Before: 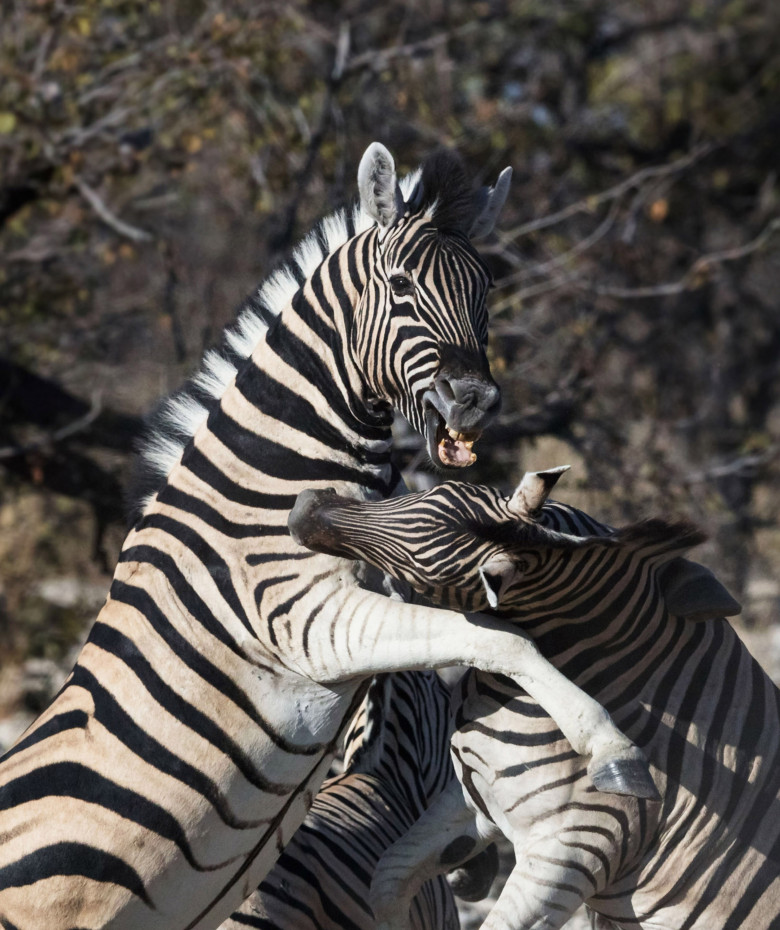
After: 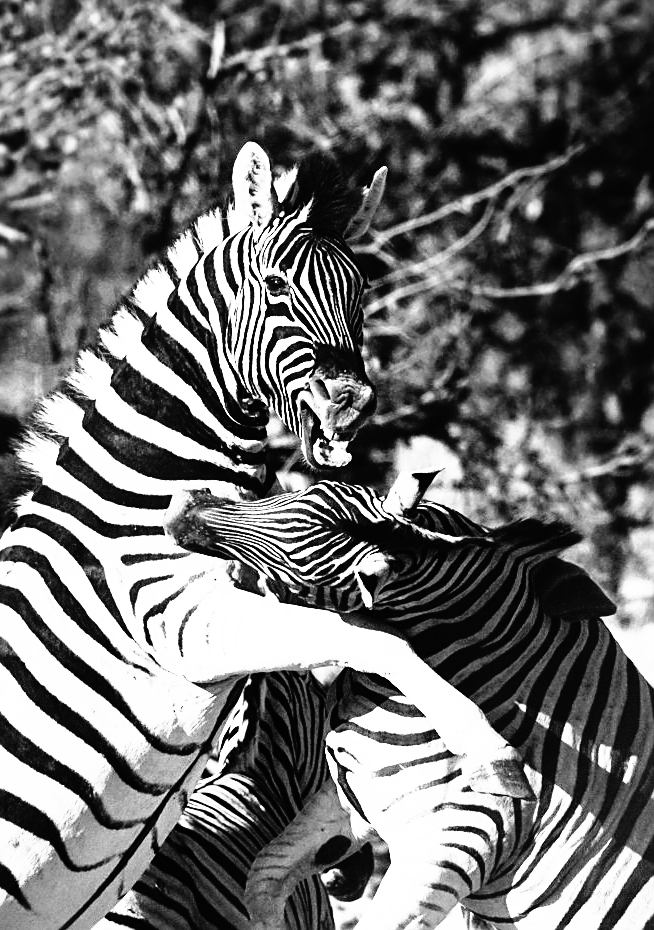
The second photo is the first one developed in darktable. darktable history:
base curve: curves: ch0 [(0, 0) (0.007, 0.004) (0.027, 0.03) (0.046, 0.07) (0.207, 0.54) (0.442, 0.872) (0.673, 0.972) (1, 1)], preserve colors none
sharpen: on, module defaults
rgb curve: curves: ch0 [(0, 0) (0.21, 0.15) (0.24, 0.21) (0.5, 0.75) (0.75, 0.96) (0.89, 0.99) (1, 1)]; ch1 [(0, 0.02) (0.21, 0.13) (0.25, 0.2) (0.5, 0.67) (0.75, 0.9) (0.89, 0.97) (1, 1)]; ch2 [(0, 0.02) (0.21, 0.13) (0.25, 0.2) (0.5, 0.67) (0.75, 0.9) (0.89, 0.97) (1, 1)], compensate middle gray true
white balance: emerald 1
monochrome: on, module defaults
shadows and highlights: on, module defaults
crop: left 16.145%
